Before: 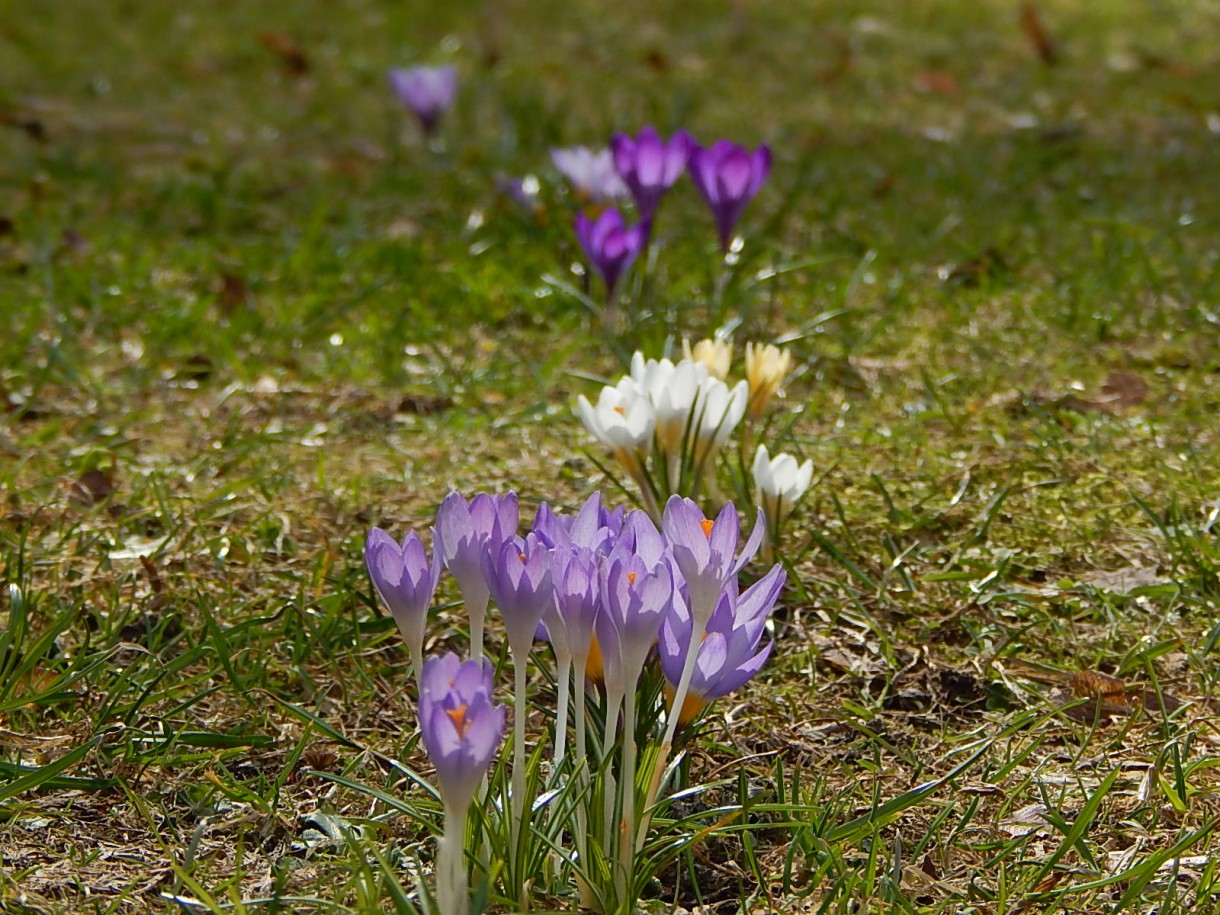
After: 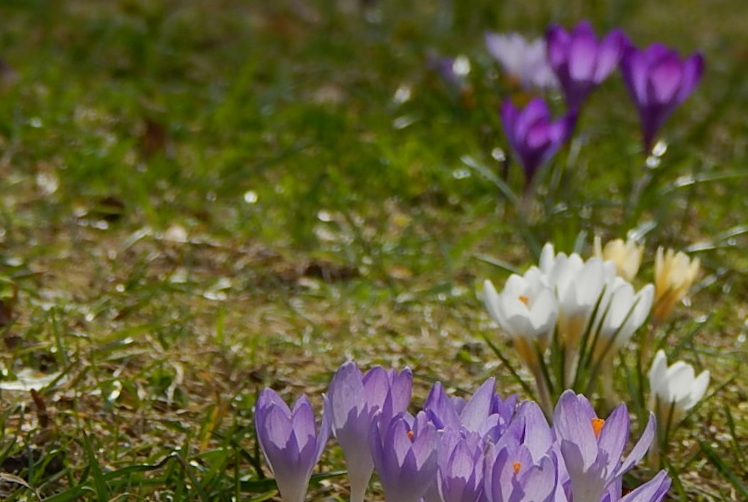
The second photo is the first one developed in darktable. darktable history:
crop and rotate: angle -6.6°, left 2.22%, top 6.772%, right 27.456%, bottom 30.222%
exposure: exposure -0.279 EV, compensate exposure bias true, compensate highlight preservation false
